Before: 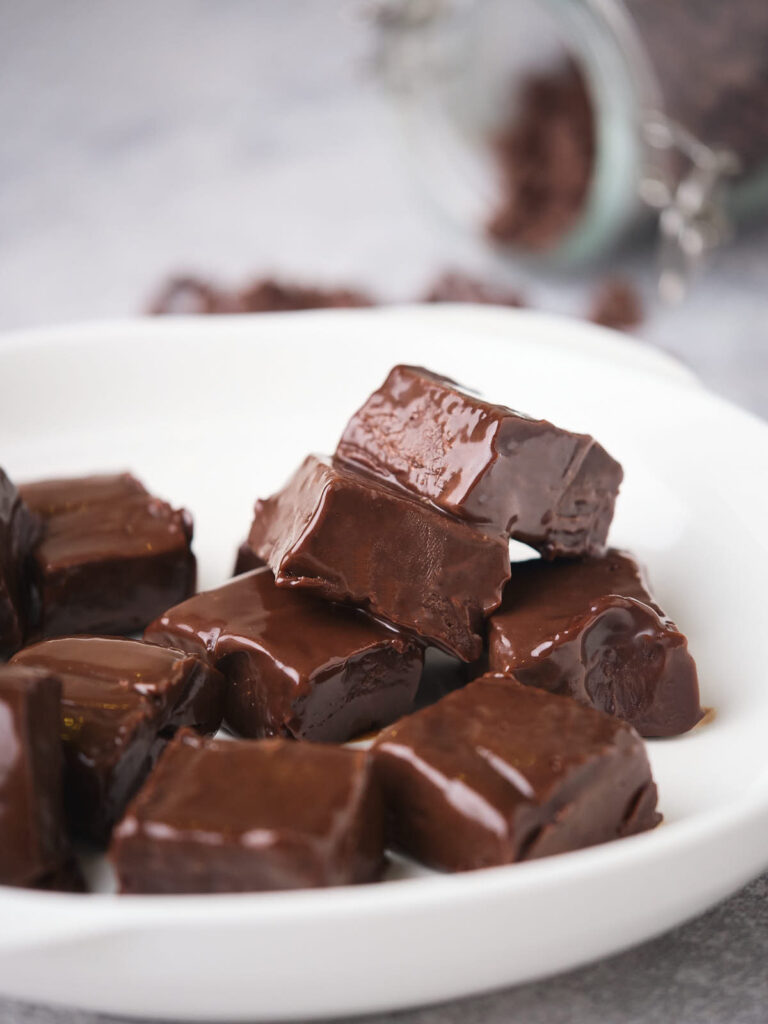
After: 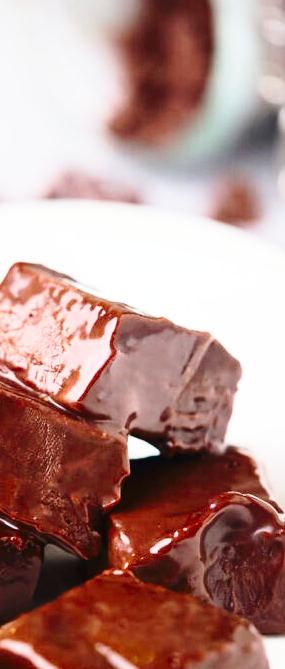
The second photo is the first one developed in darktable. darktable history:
base curve: curves: ch0 [(0, 0) (0.028, 0.03) (0.121, 0.232) (0.46, 0.748) (0.859, 0.968) (1, 1)], preserve colors none
contrast brightness saturation: contrast 0.172, saturation 0.298
crop and rotate: left 49.684%, top 10.107%, right 13.192%, bottom 24.54%
